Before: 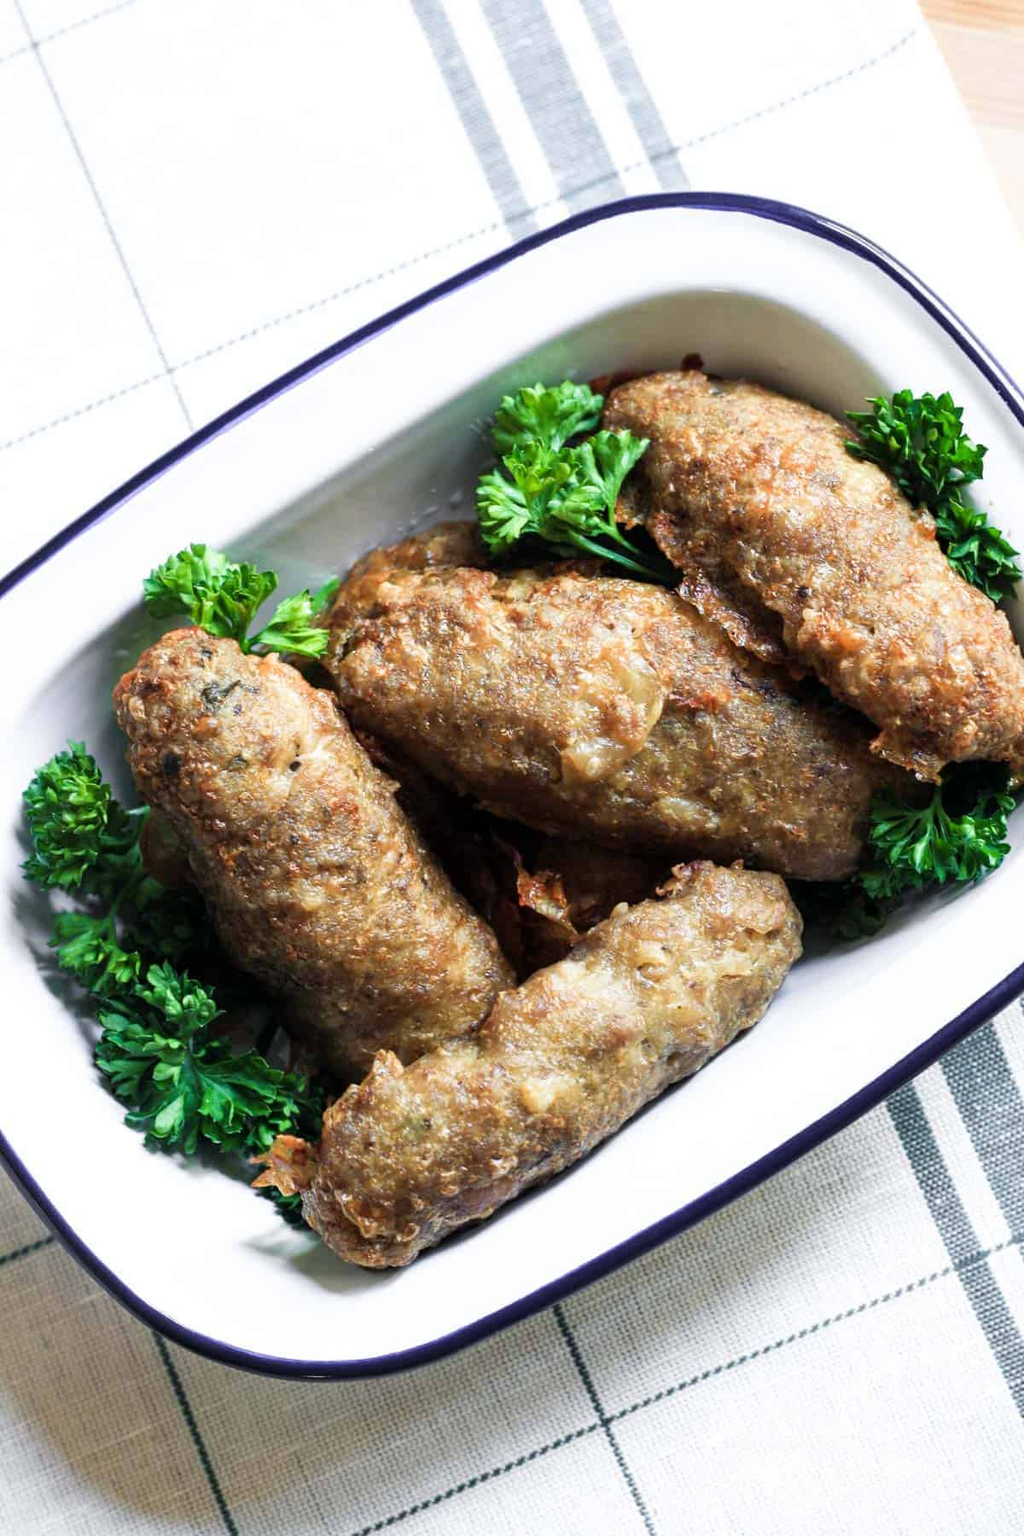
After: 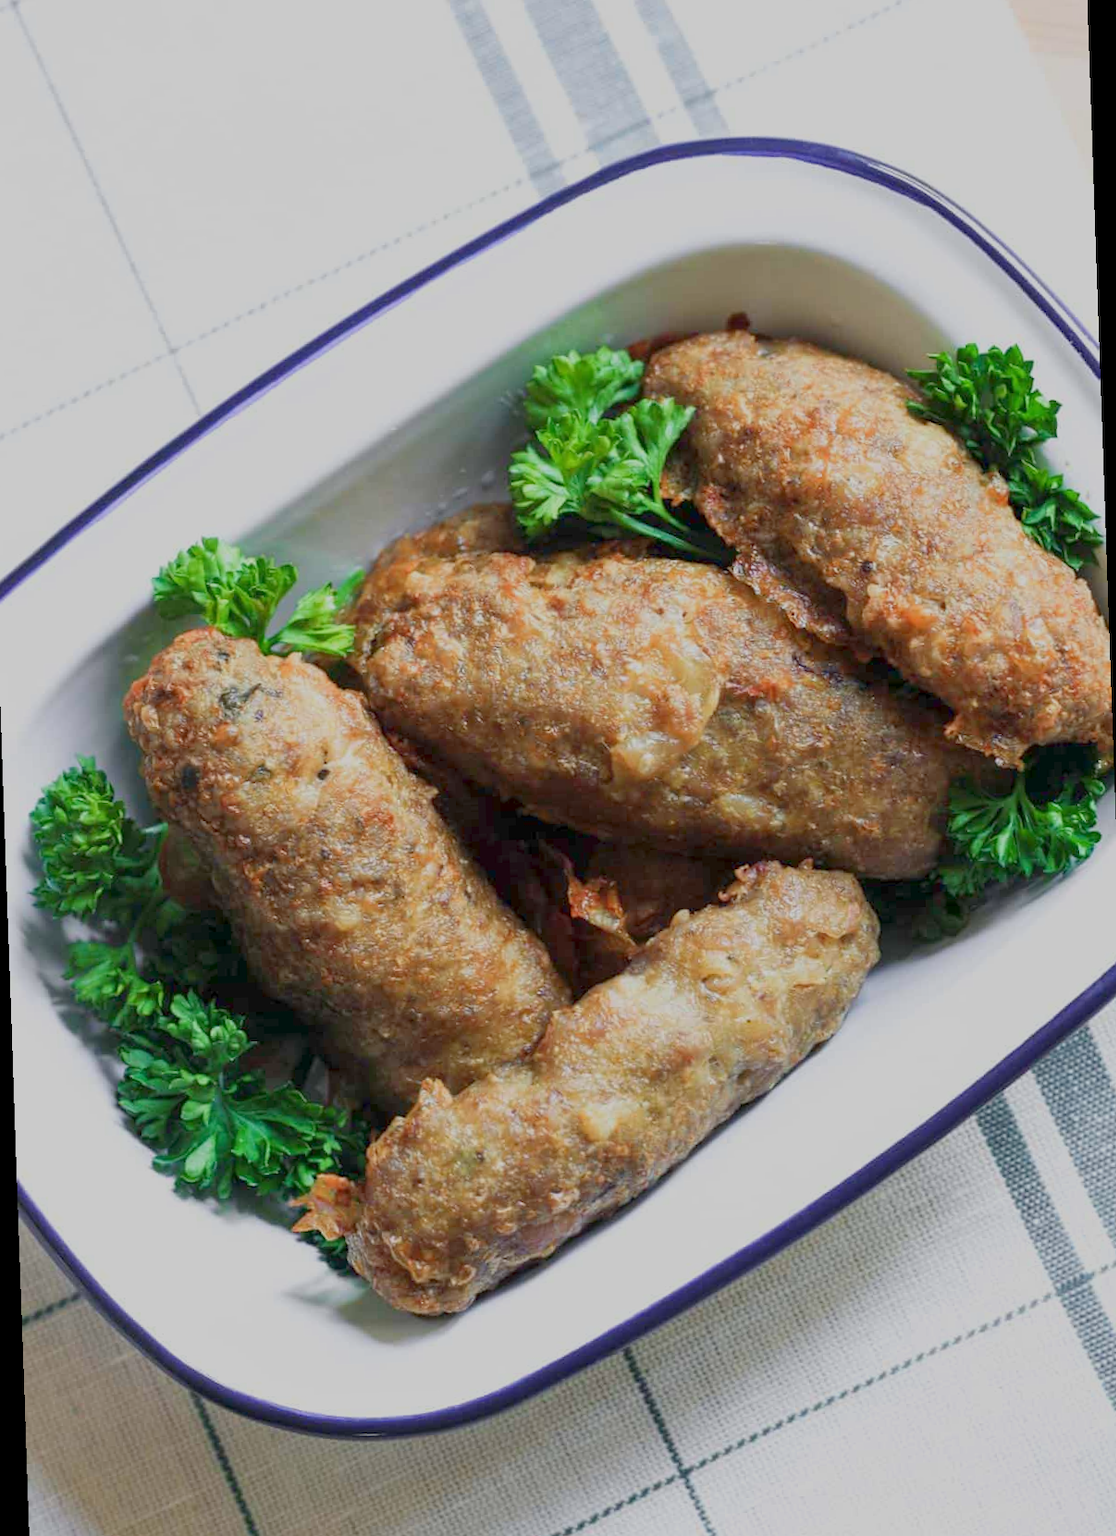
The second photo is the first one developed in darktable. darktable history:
rotate and perspective: rotation -2°, crop left 0.022, crop right 0.978, crop top 0.049, crop bottom 0.951
color balance rgb: contrast -30%
